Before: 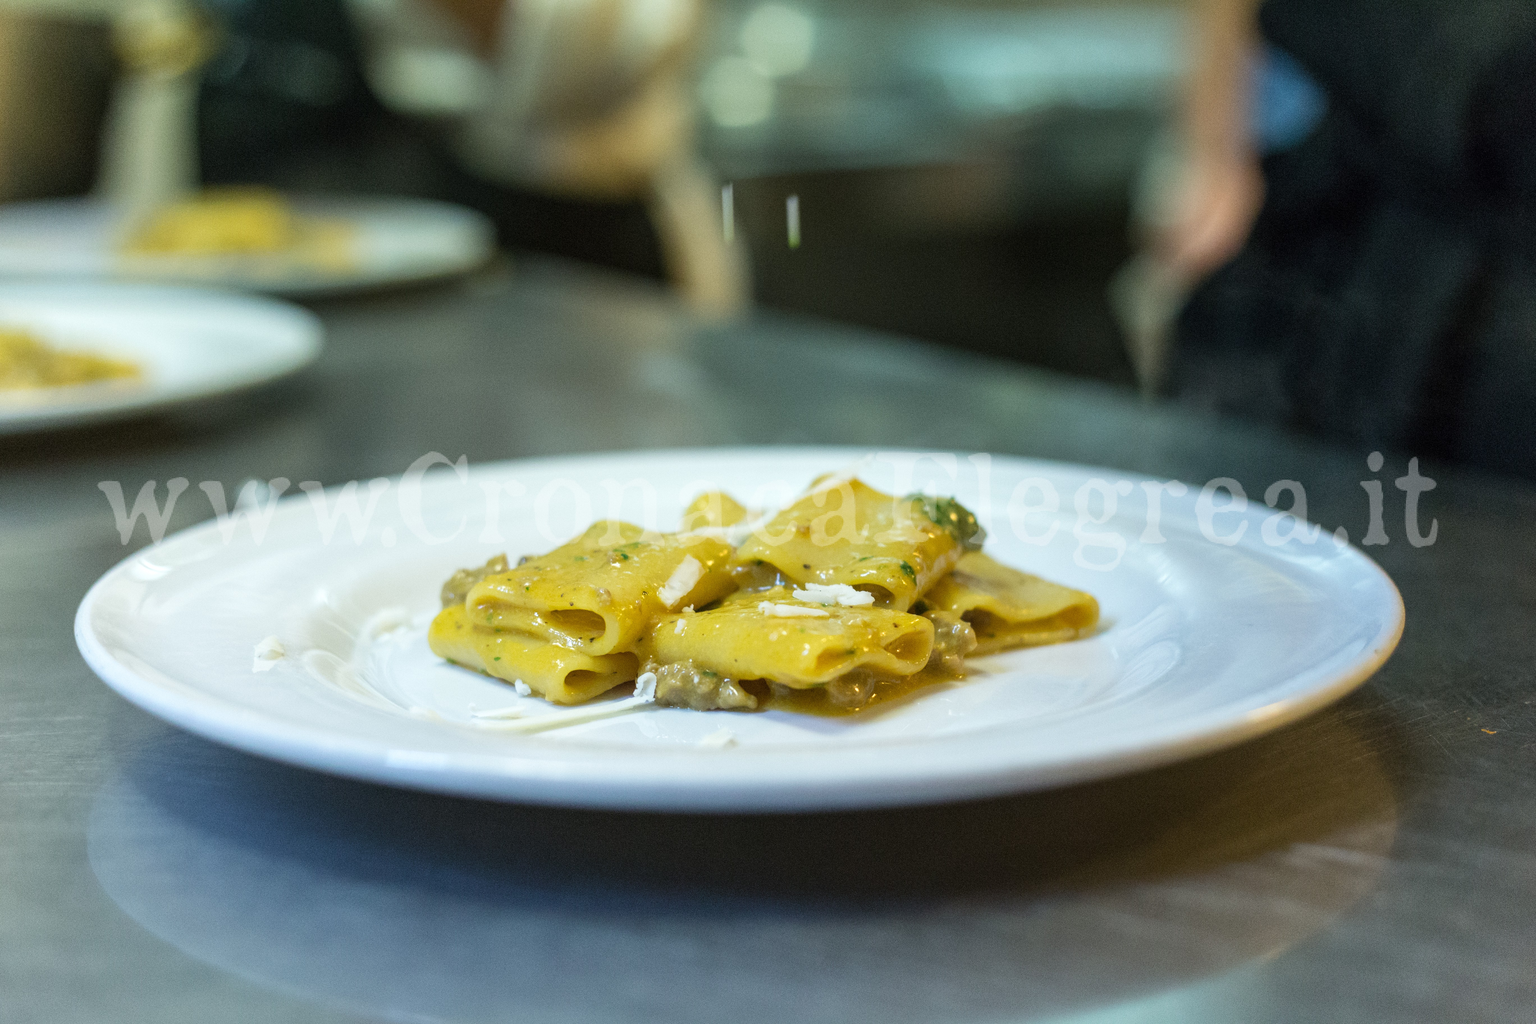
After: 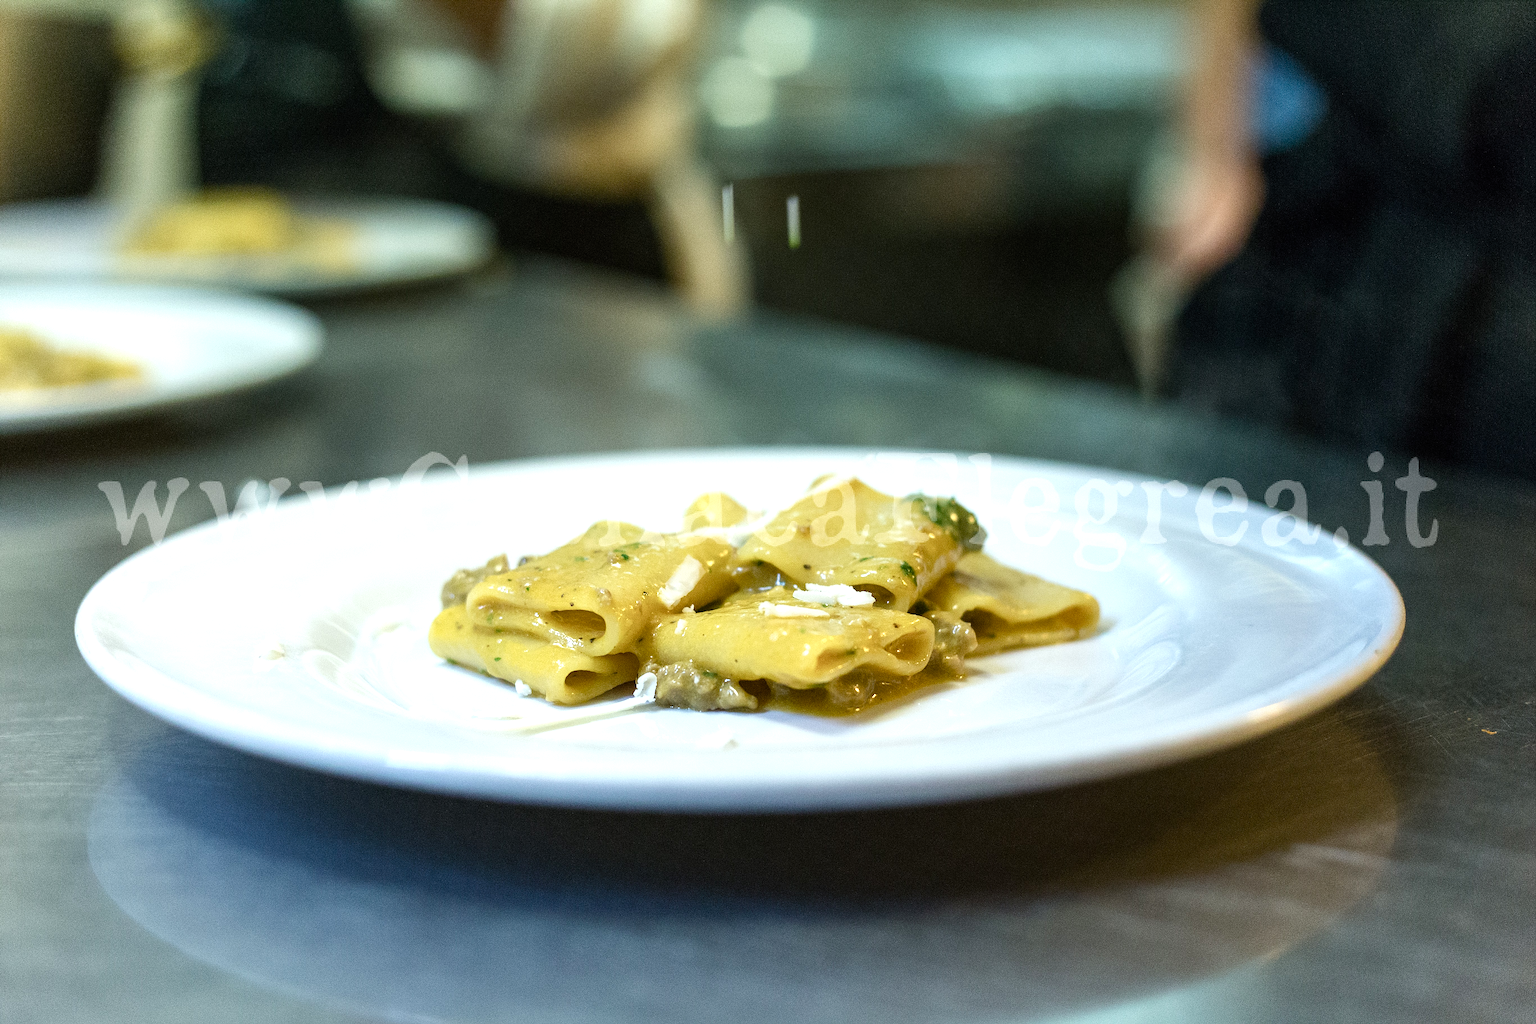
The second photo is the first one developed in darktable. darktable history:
color balance rgb: shadows lift › luminance -20%, power › hue 72.24°, highlights gain › luminance 15%, global offset › hue 171.6°, perceptual saturation grading › highlights -30%, perceptual saturation grading › shadows 20%, global vibrance 30%, contrast 10%
sharpen: on, module defaults
